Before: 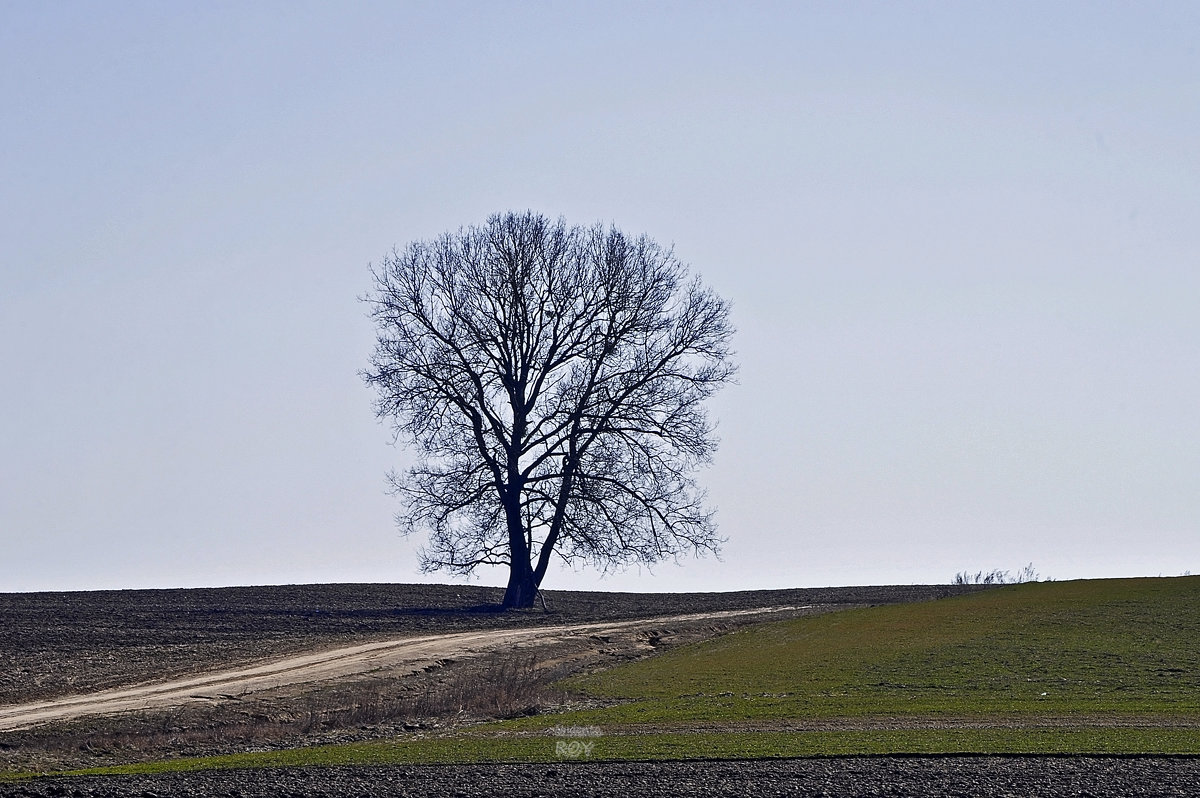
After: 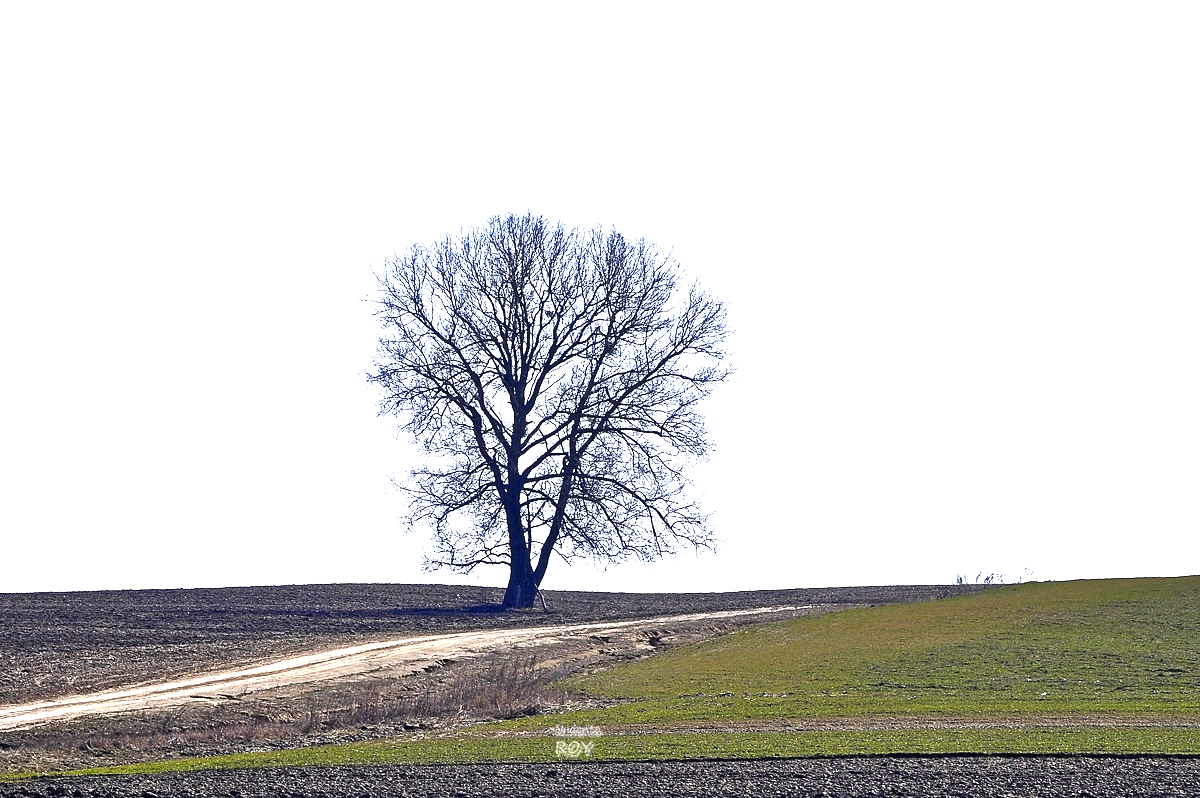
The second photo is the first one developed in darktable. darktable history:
exposure: black level correction 0, exposure 1.473 EV, compensate highlight preservation false
